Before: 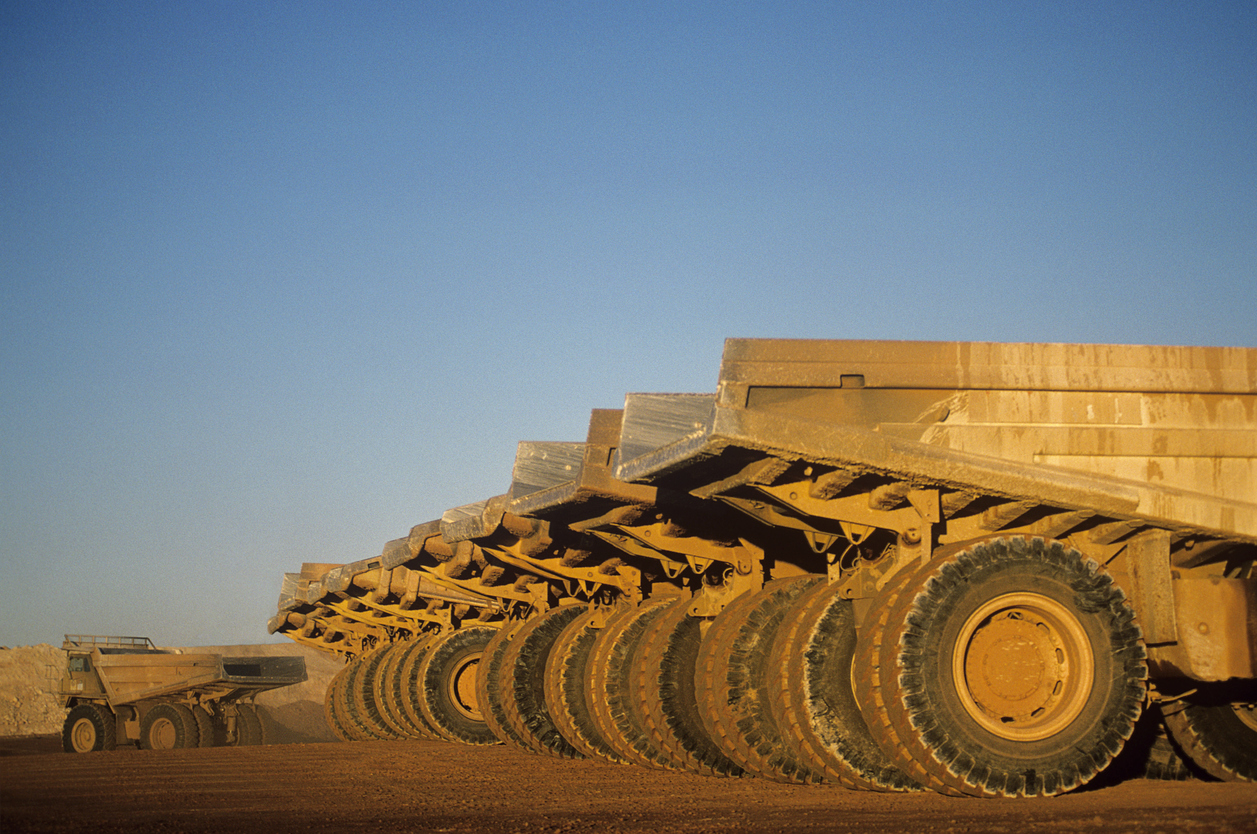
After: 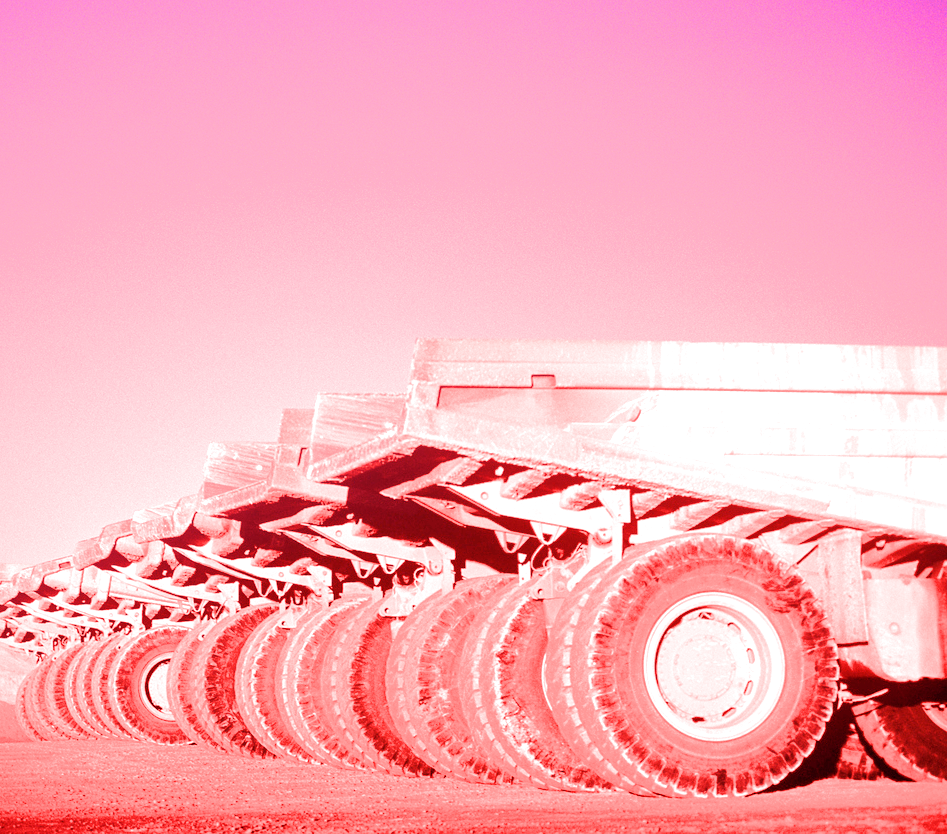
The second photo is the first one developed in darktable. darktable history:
crop and rotate: left 24.6%
white balance: red 4.26, blue 1.802
filmic rgb: black relative exposure -7.65 EV, white relative exposure 4.56 EV, hardness 3.61
